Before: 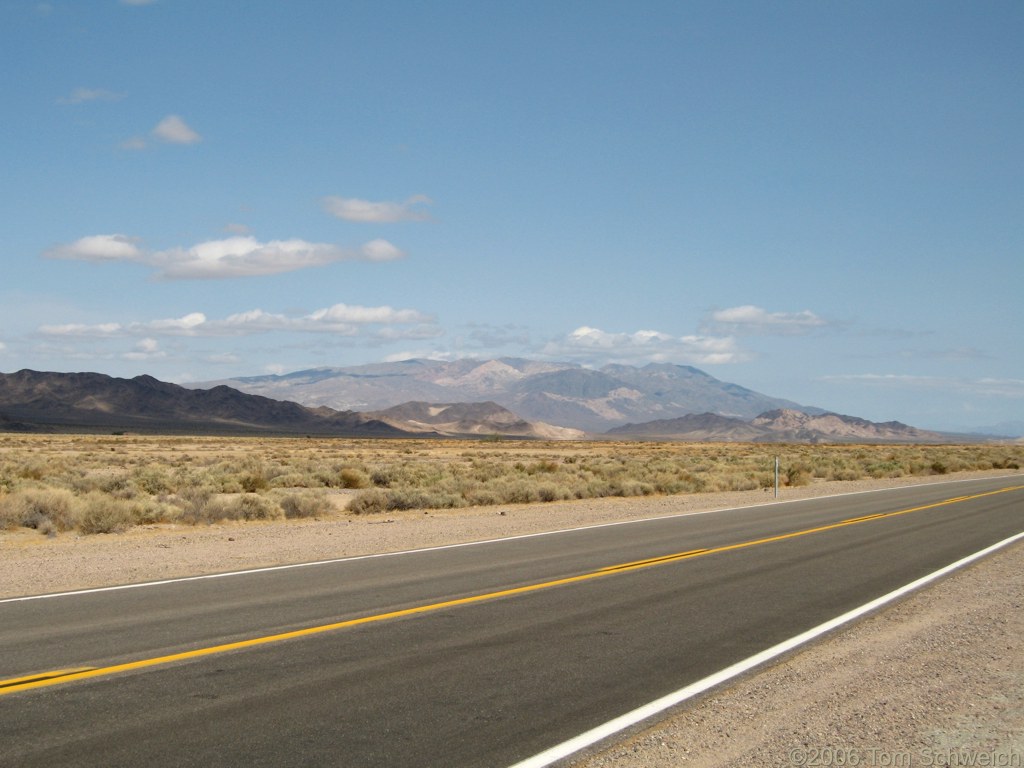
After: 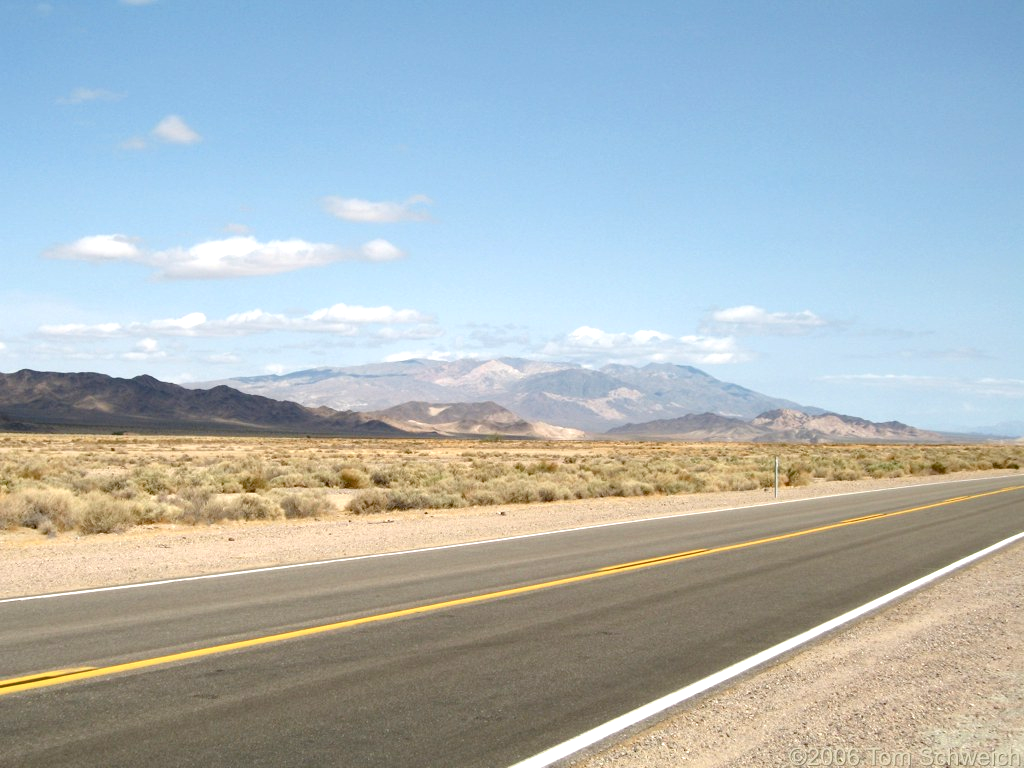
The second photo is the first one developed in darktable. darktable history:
color balance rgb: linear chroma grading › shadows -6.398%, linear chroma grading › highlights -6.489%, linear chroma grading › global chroma -10.05%, linear chroma grading › mid-tones -8.179%, perceptual saturation grading › global saturation 20%, perceptual saturation grading › highlights -24.919%, perceptual saturation grading › shadows 24.72%, global vibrance 20%
exposure: exposure 0.738 EV, compensate exposure bias true, compensate highlight preservation false
